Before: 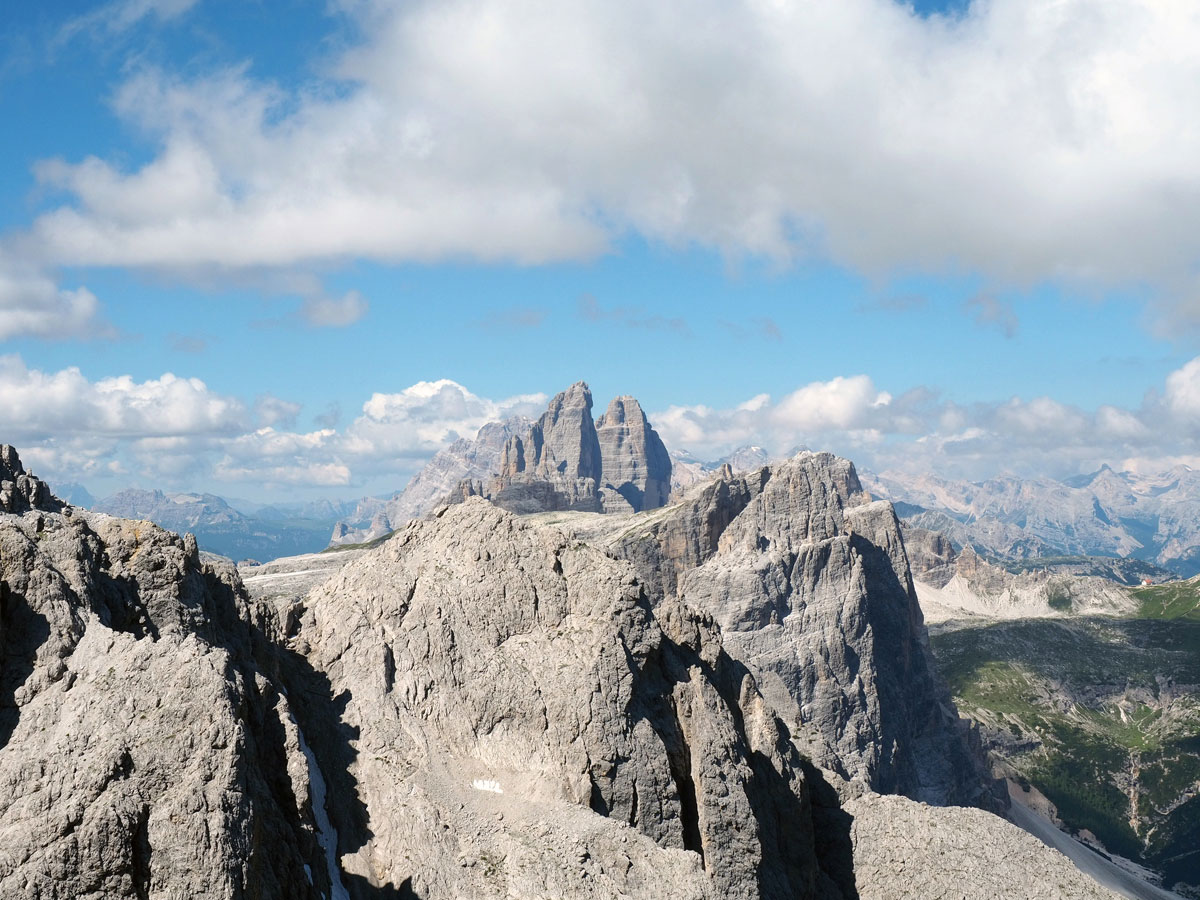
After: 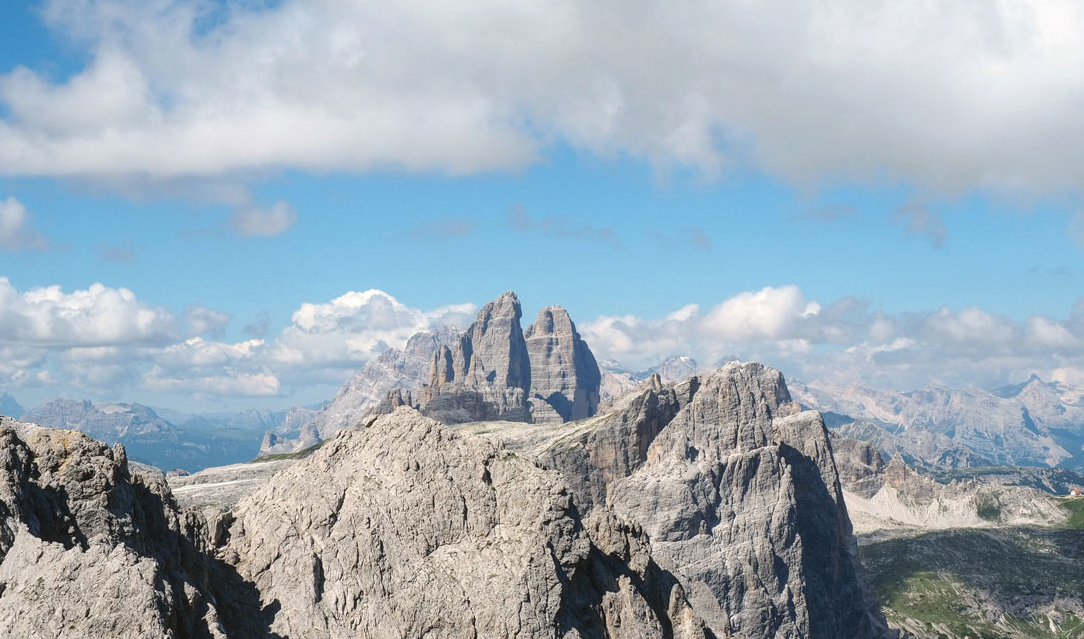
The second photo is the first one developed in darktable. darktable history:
crop: left 5.968%, top 10.054%, right 3.643%, bottom 18.887%
local contrast: detail 109%
